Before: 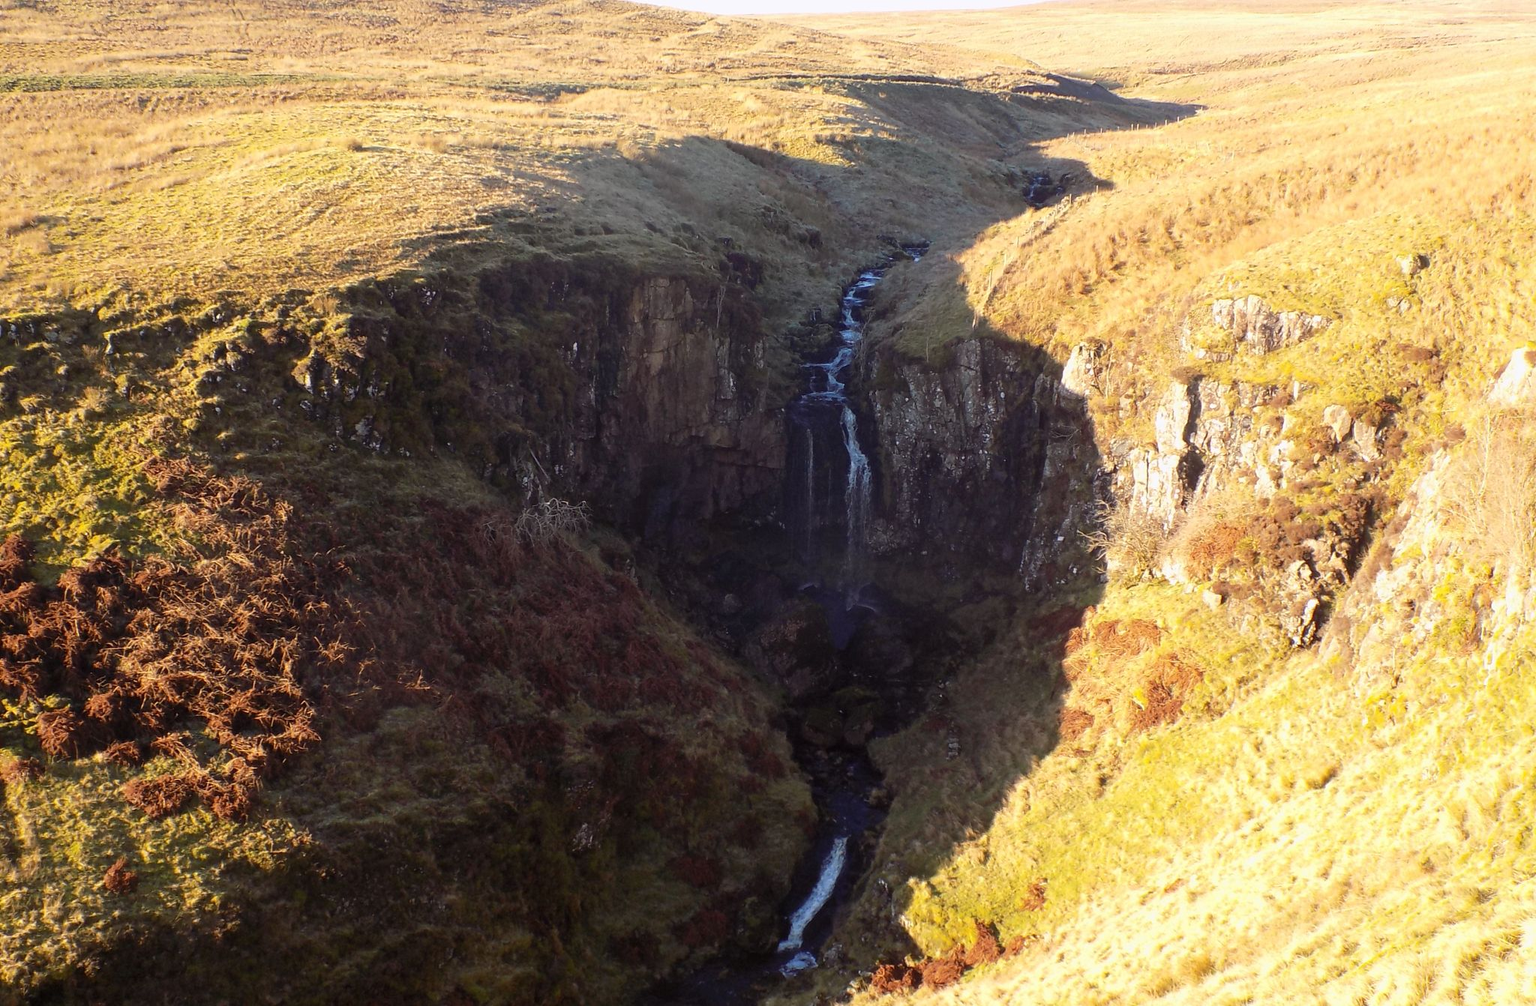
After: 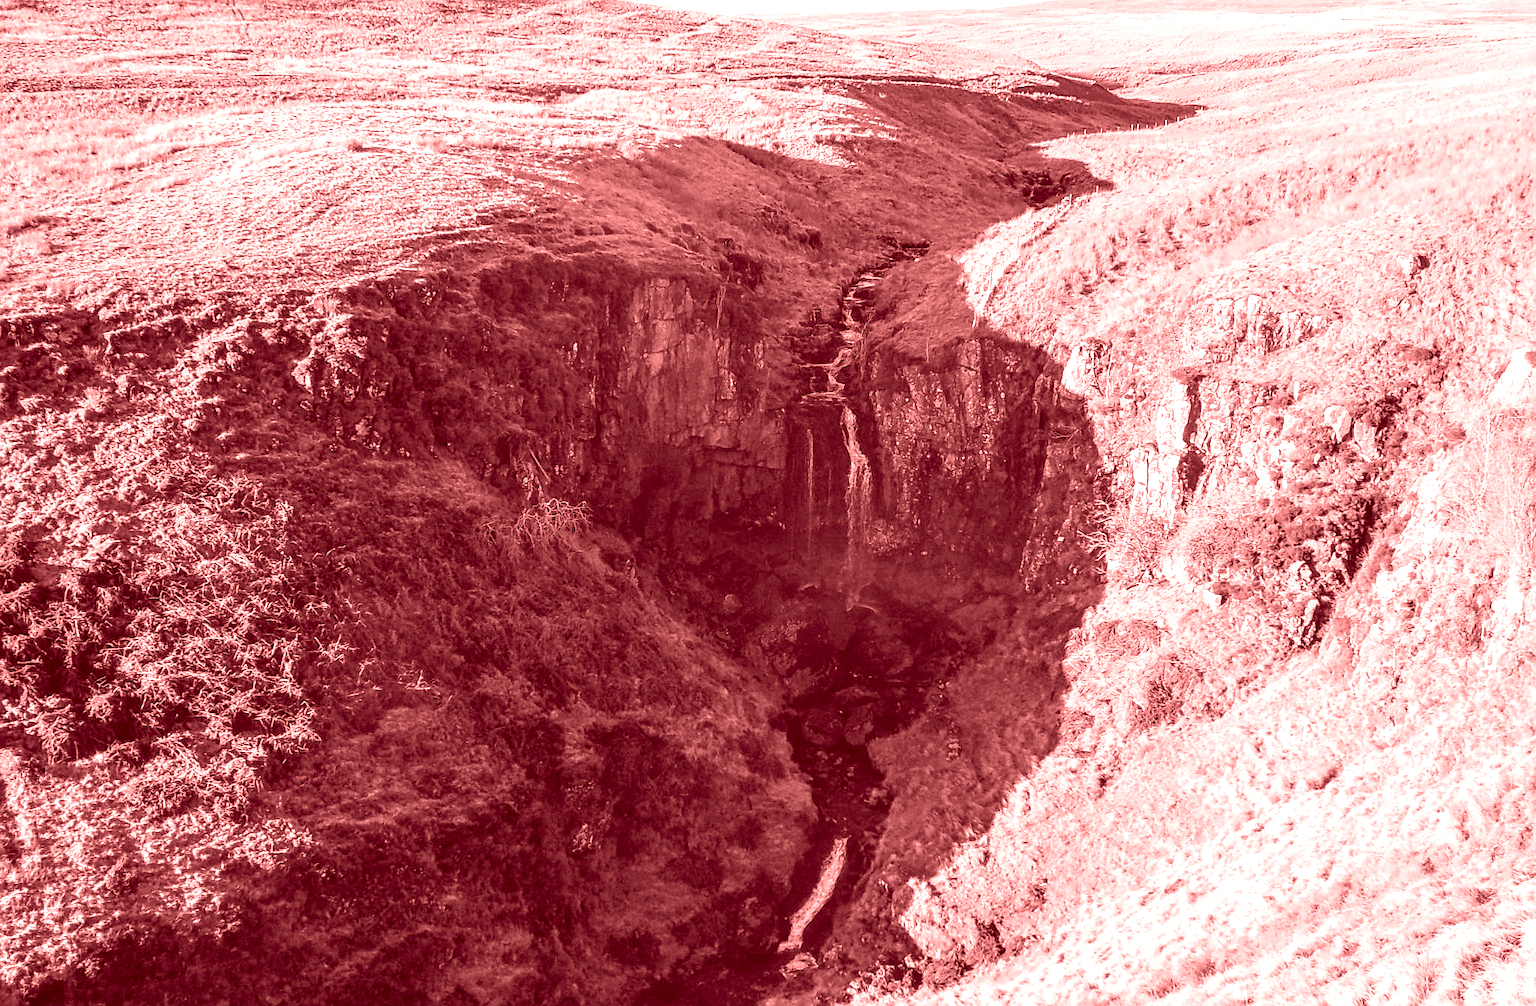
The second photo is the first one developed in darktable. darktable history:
local contrast: highlights 0%, shadows 0%, detail 182%
colorize: saturation 60%, source mix 100%
sharpen: on, module defaults
